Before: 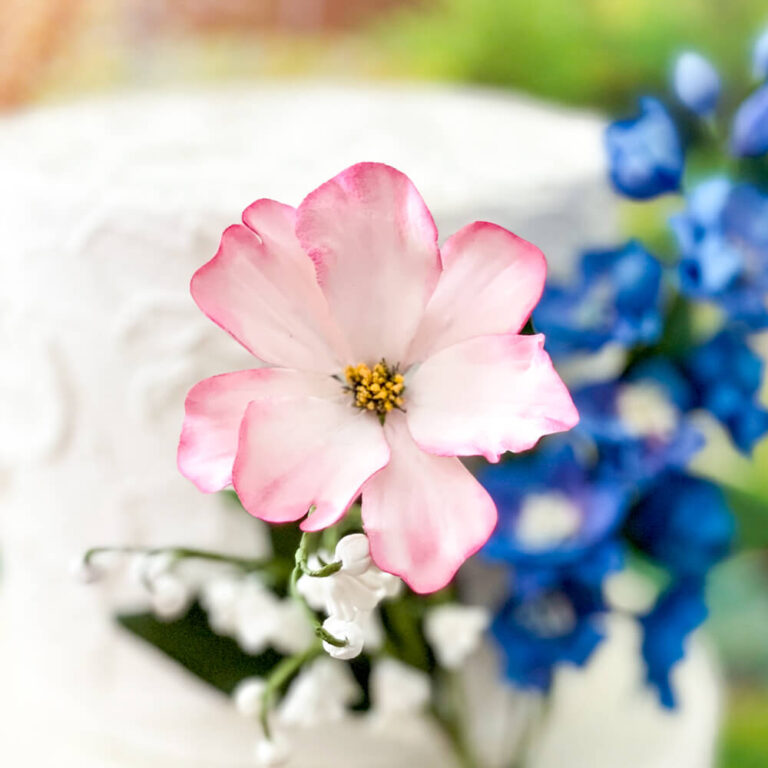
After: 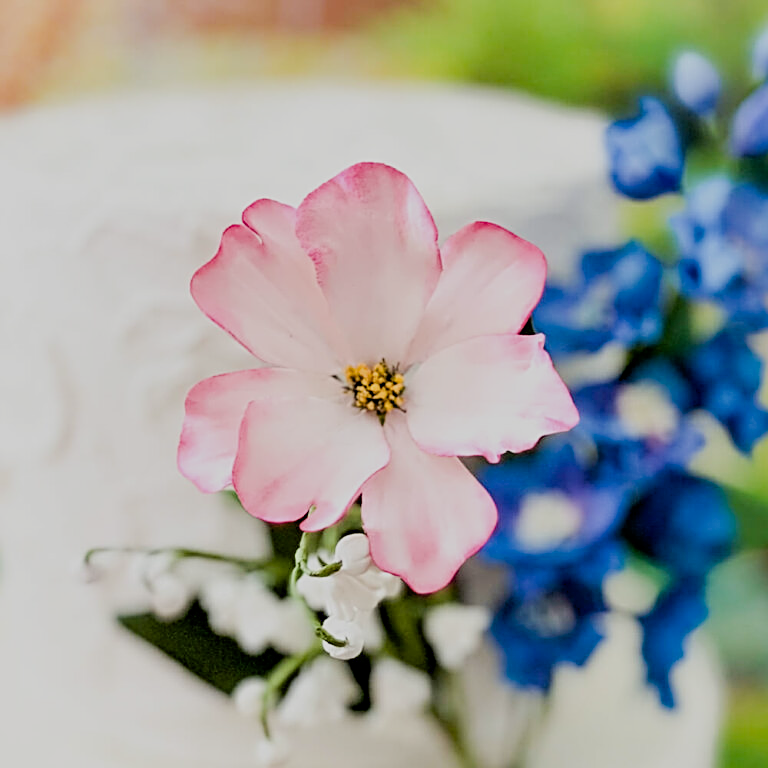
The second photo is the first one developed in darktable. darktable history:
filmic rgb: black relative exposure -7.15 EV, white relative exposure 5.36 EV, hardness 3.02
sharpen: radius 2.543, amount 0.636
haze removal: compatibility mode true, adaptive false
